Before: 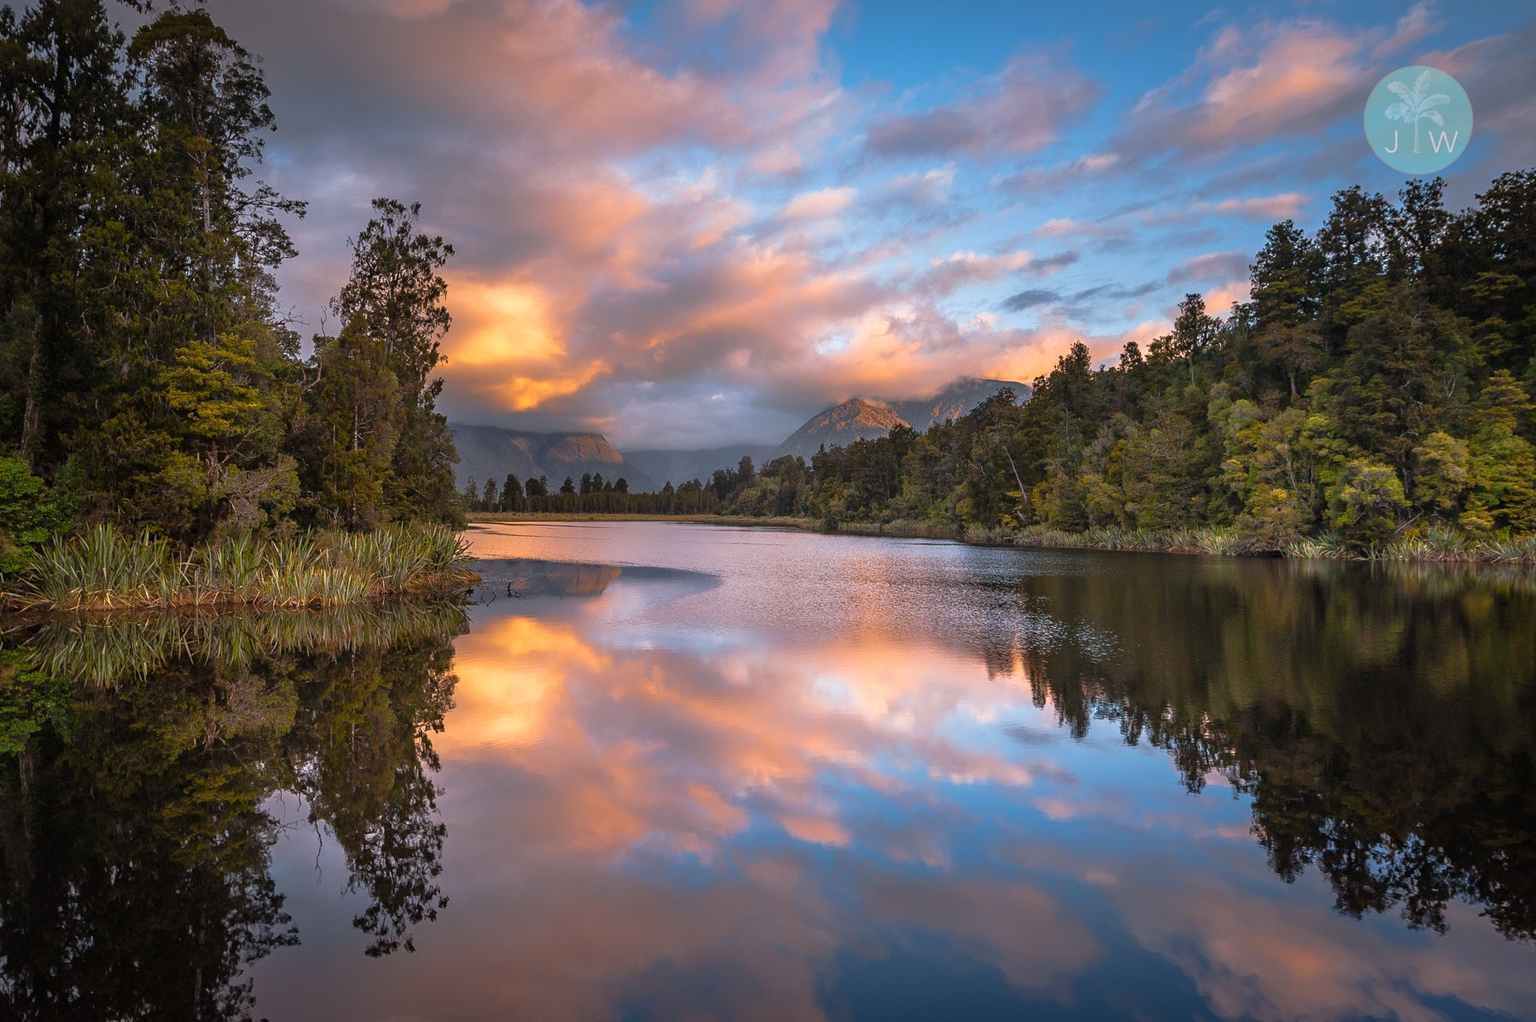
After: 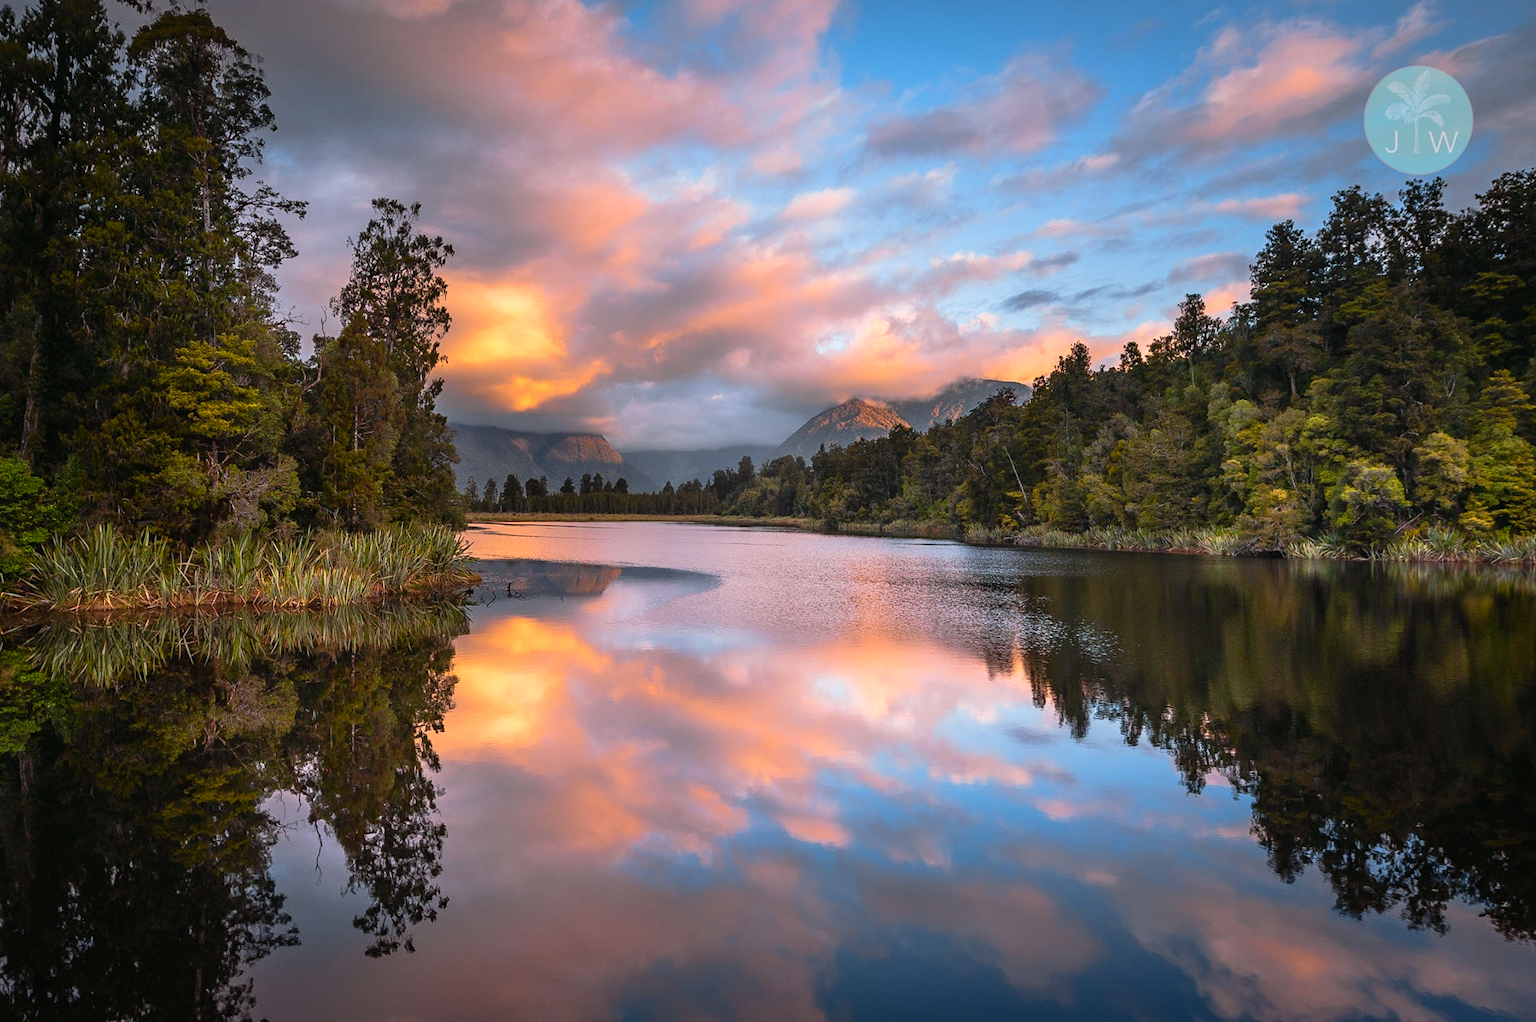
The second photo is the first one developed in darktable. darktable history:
tone curve: curves: ch0 [(0, 0.01) (0.037, 0.032) (0.131, 0.108) (0.275, 0.256) (0.483, 0.512) (0.61, 0.665) (0.696, 0.742) (0.792, 0.819) (0.911, 0.925) (0.997, 0.995)]; ch1 [(0, 0) (0.301, 0.3) (0.423, 0.421) (0.492, 0.488) (0.507, 0.503) (0.53, 0.532) (0.573, 0.586) (0.683, 0.702) (0.746, 0.77) (1, 1)]; ch2 [(0, 0) (0.246, 0.233) (0.36, 0.352) (0.415, 0.415) (0.485, 0.487) (0.502, 0.504) (0.525, 0.518) (0.539, 0.539) (0.587, 0.594) (0.636, 0.652) (0.711, 0.729) (0.845, 0.855) (0.998, 0.977)], color space Lab, independent channels, preserve colors none
